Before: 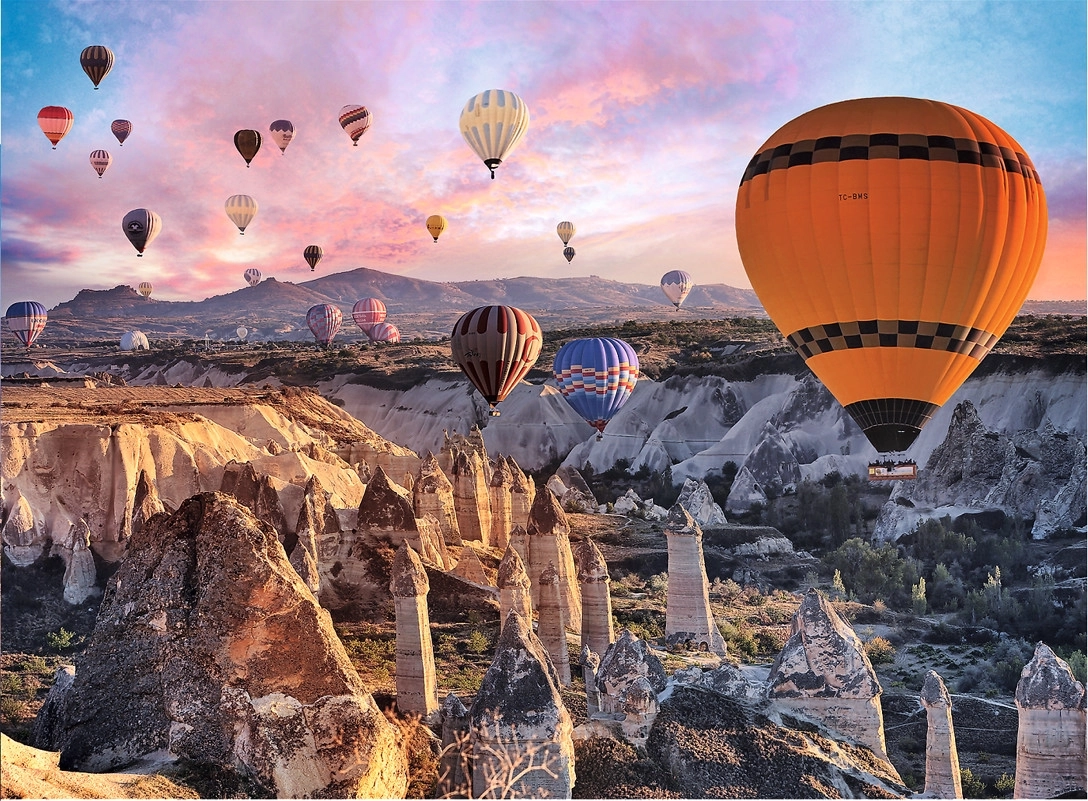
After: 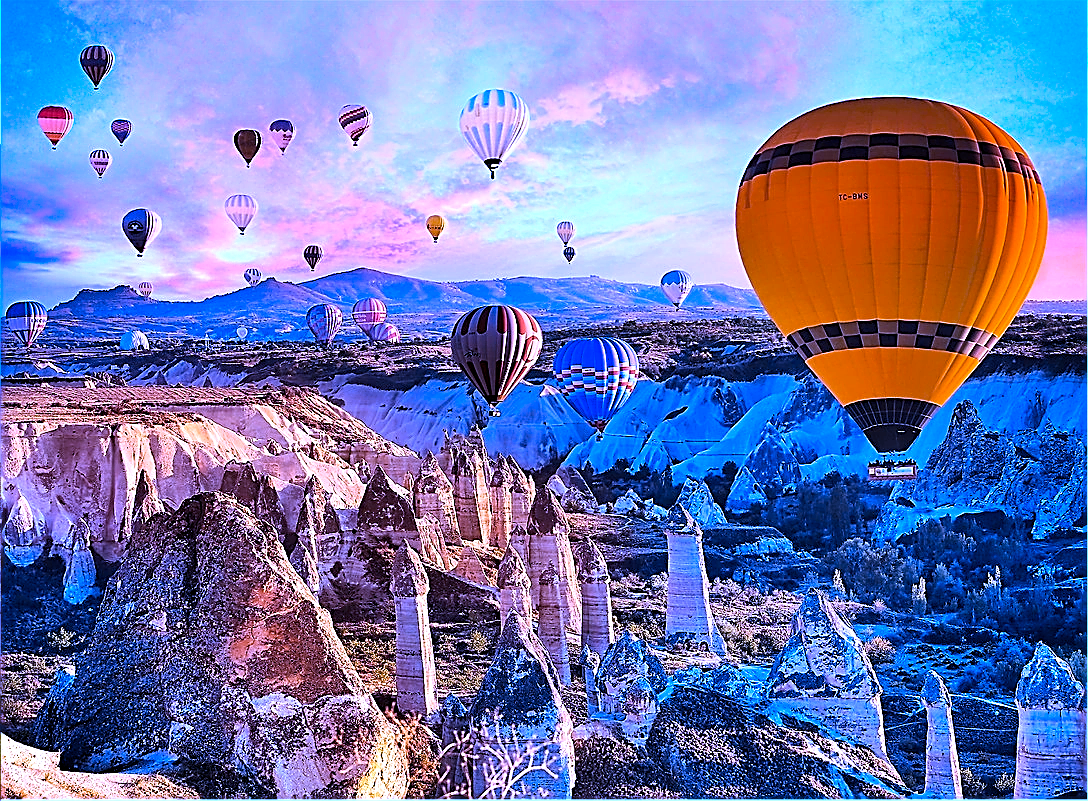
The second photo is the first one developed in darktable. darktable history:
sharpen: radius 1.685, amount 1.294
white balance: red 0.98, blue 1.61
color balance rgb: linear chroma grading › global chroma 15%, perceptual saturation grading › global saturation 30%
tone equalizer: -8 EV -0.417 EV, -7 EV -0.389 EV, -6 EV -0.333 EV, -5 EV -0.222 EV, -3 EV 0.222 EV, -2 EV 0.333 EV, -1 EV 0.389 EV, +0 EV 0.417 EV, edges refinement/feathering 500, mask exposure compensation -1.57 EV, preserve details no
color contrast: green-magenta contrast 0.85, blue-yellow contrast 1.25, unbound 0
